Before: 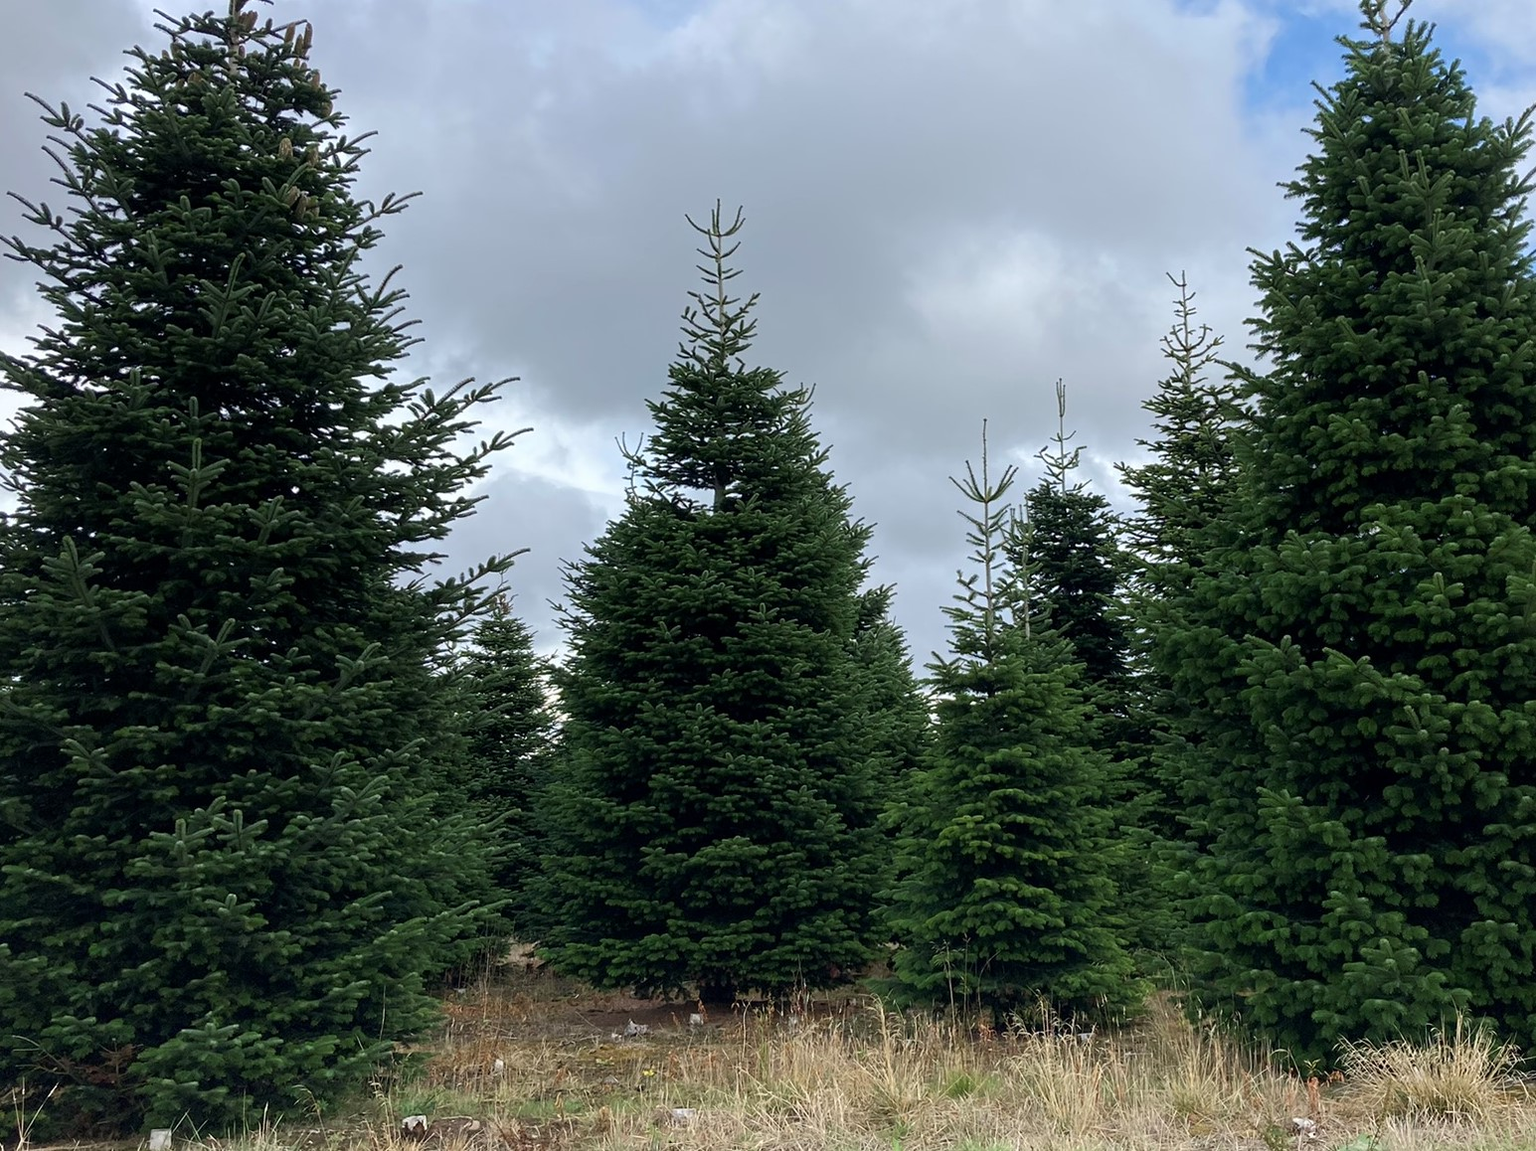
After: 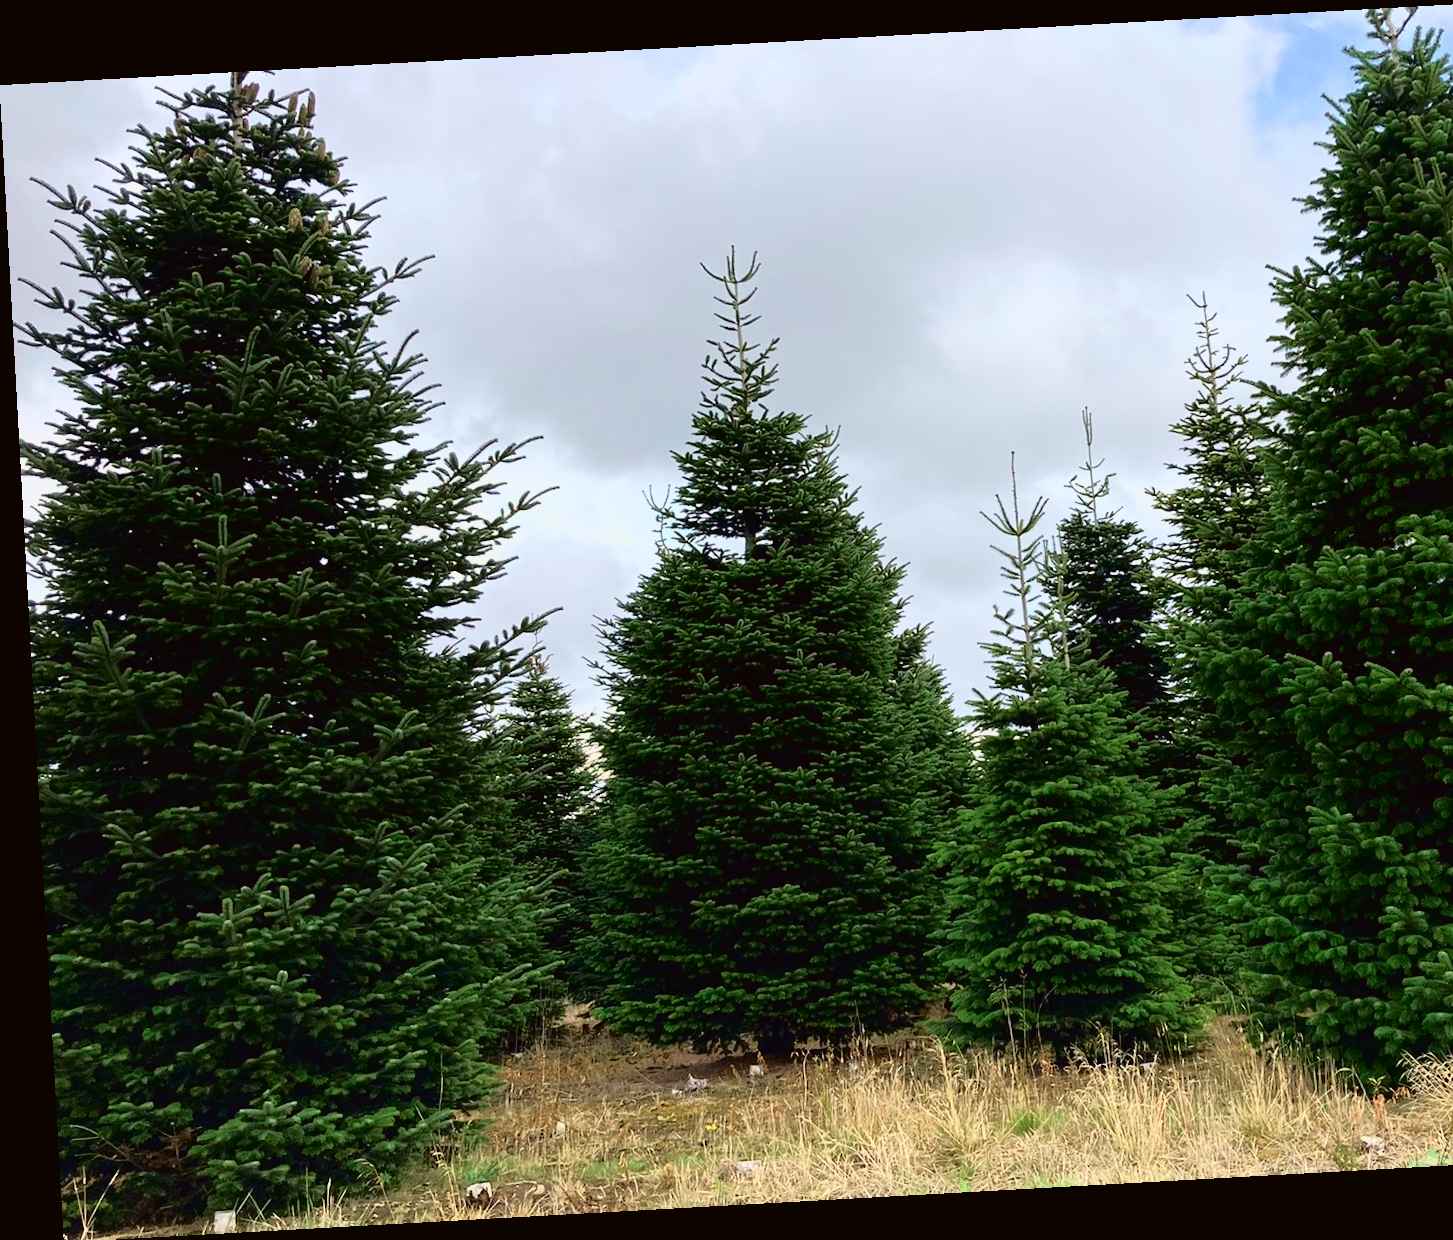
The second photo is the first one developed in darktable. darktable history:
rotate and perspective: rotation -3.18°, automatic cropping off
crop: right 9.509%, bottom 0.031%
tone curve: curves: ch0 [(0, 0.015) (0.091, 0.055) (0.184, 0.159) (0.304, 0.382) (0.492, 0.579) (0.628, 0.755) (0.832, 0.932) (0.984, 0.963)]; ch1 [(0, 0) (0.34, 0.235) (0.493, 0.5) (0.554, 0.56) (0.764, 0.815) (1, 1)]; ch2 [(0, 0) (0.44, 0.458) (0.476, 0.477) (0.542, 0.586) (0.674, 0.724) (1, 1)], color space Lab, independent channels, preserve colors none
